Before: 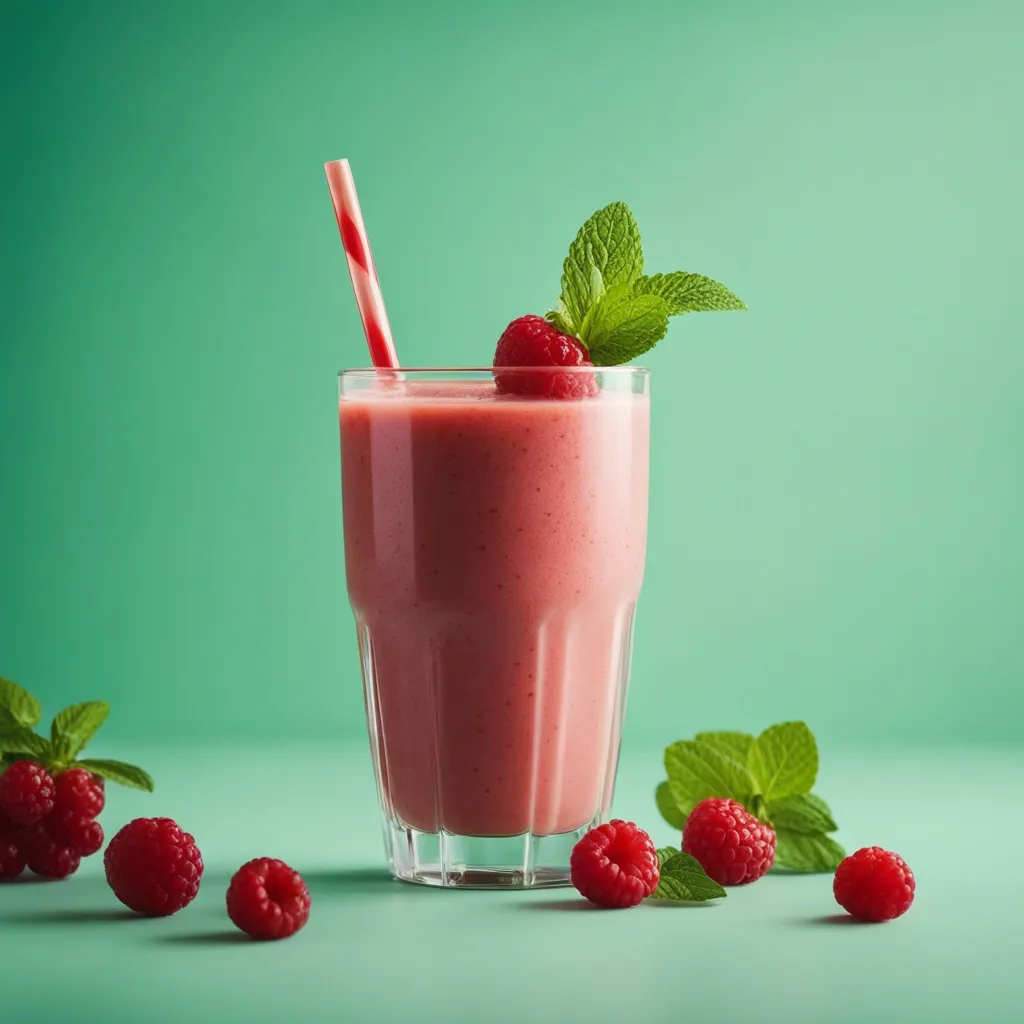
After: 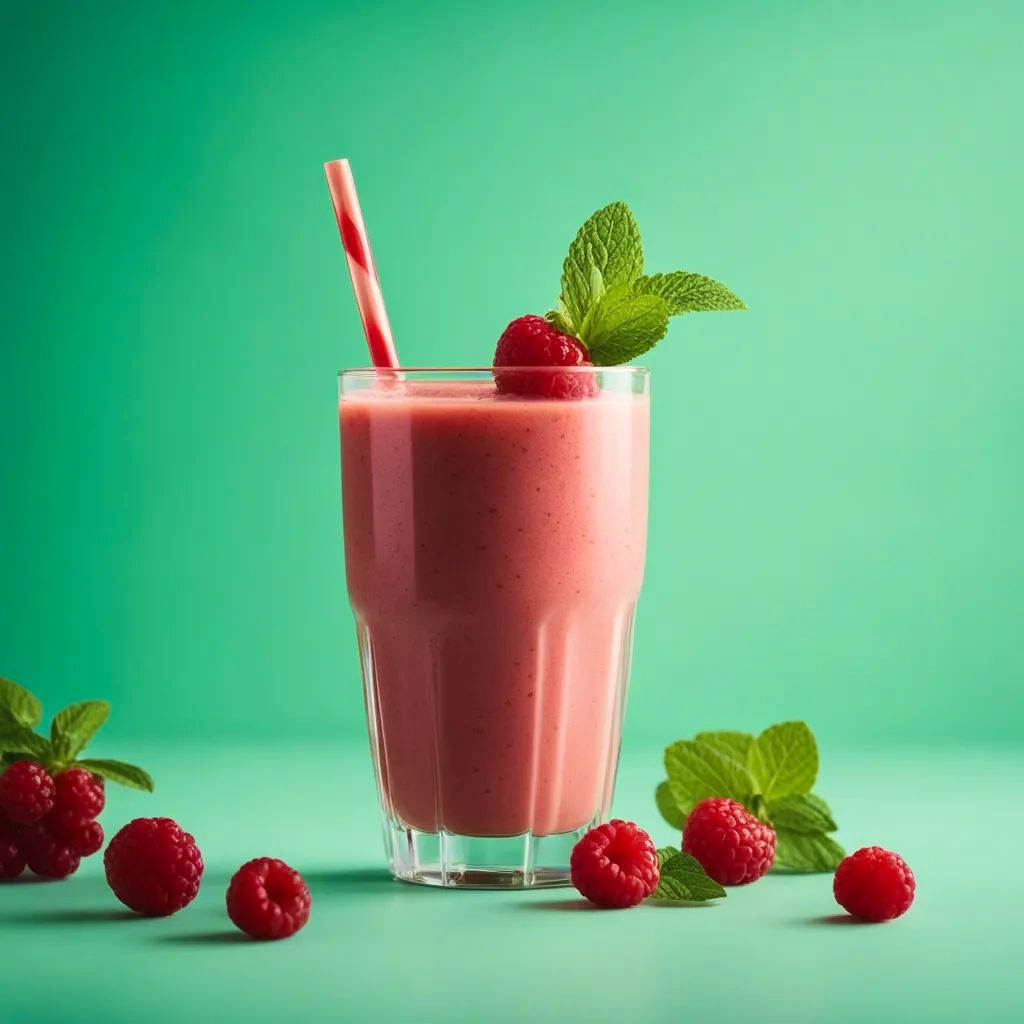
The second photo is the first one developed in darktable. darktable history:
velvia: strength 40%
contrast brightness saturation: contrast 0.08, saturation 0.02
